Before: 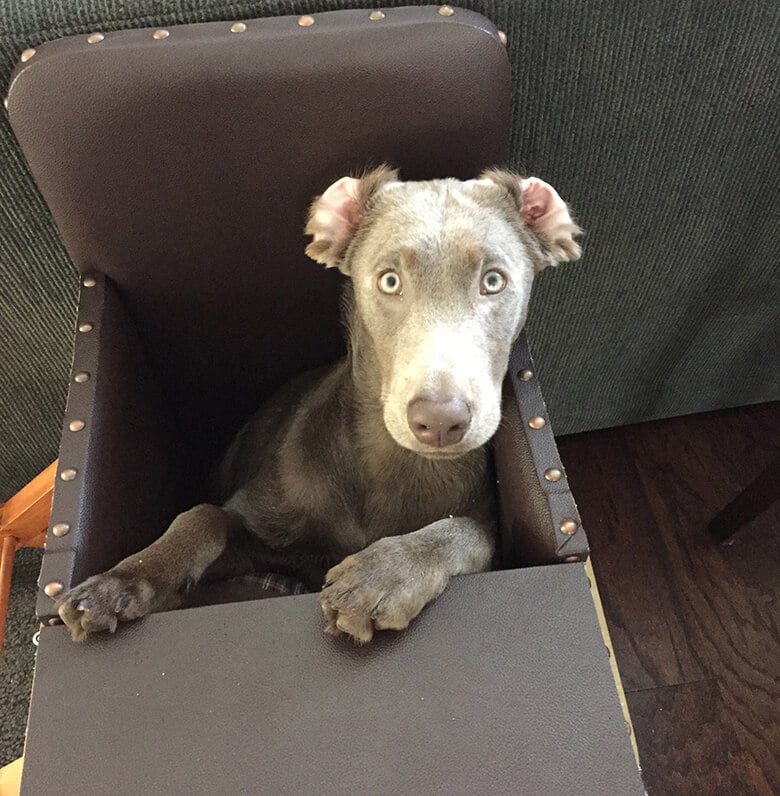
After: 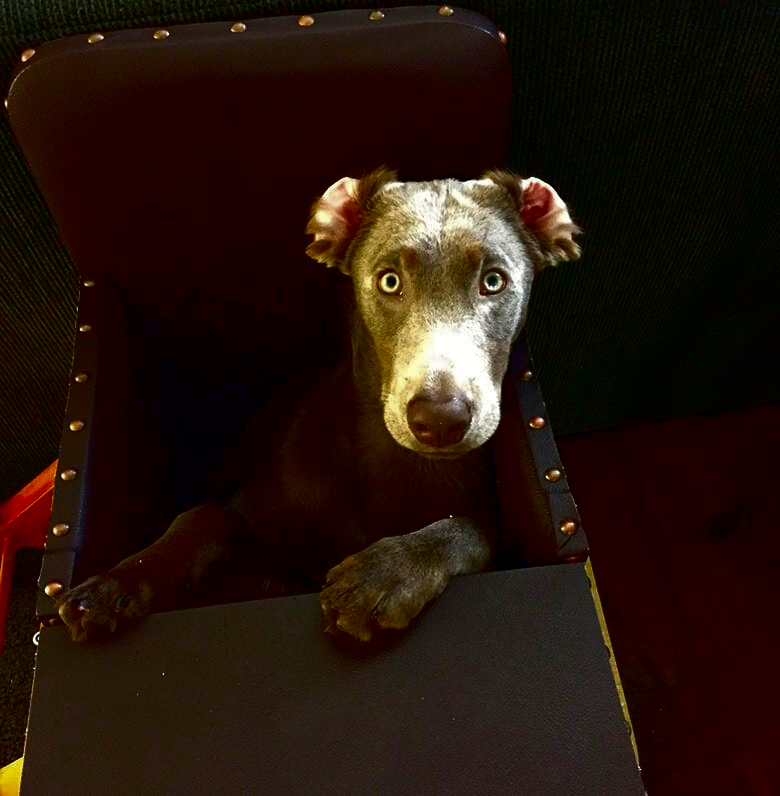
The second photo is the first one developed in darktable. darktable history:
contrast brightness saturation: brightness -0.988, saturation 0.991
